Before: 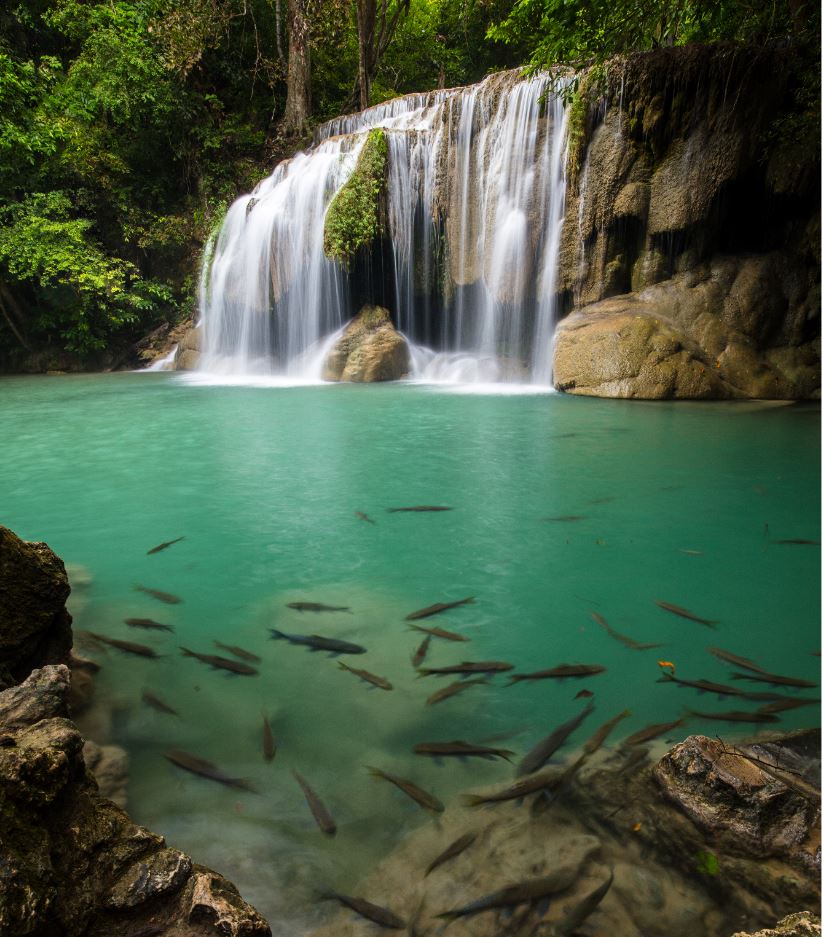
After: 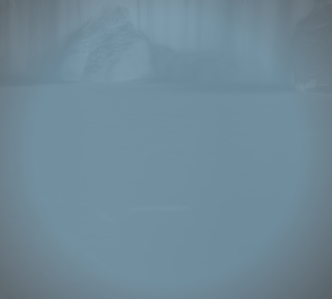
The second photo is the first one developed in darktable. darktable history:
bloom: size 25%, threshold 5%, strength 90%
crop: left 31.751%, top 32.172%, right 27.8%, bottom 35.83%
vignetting: on, module defaults
colorize: hue 194.4°, saturation 29%, source mix 61.75%, lightness 3.98%, version 1
